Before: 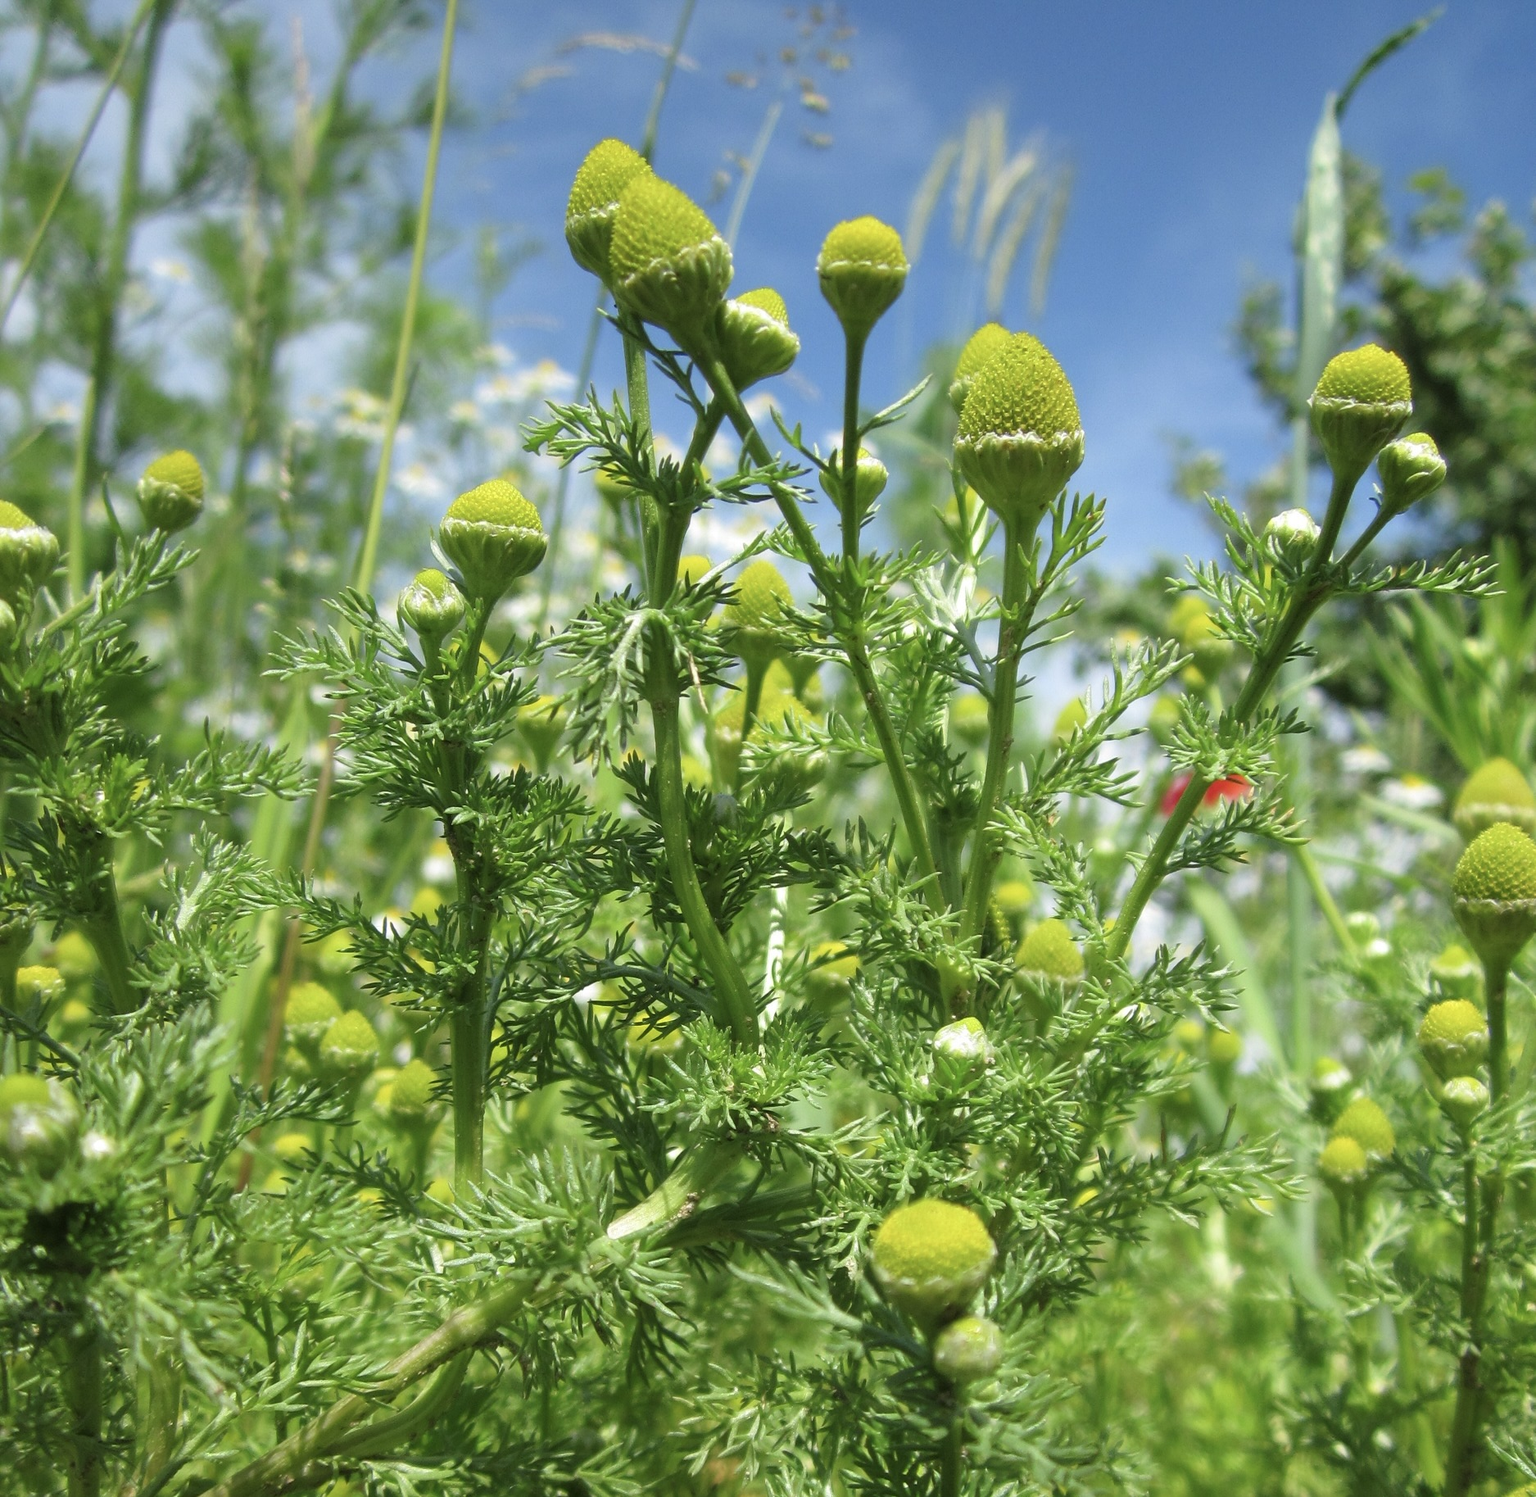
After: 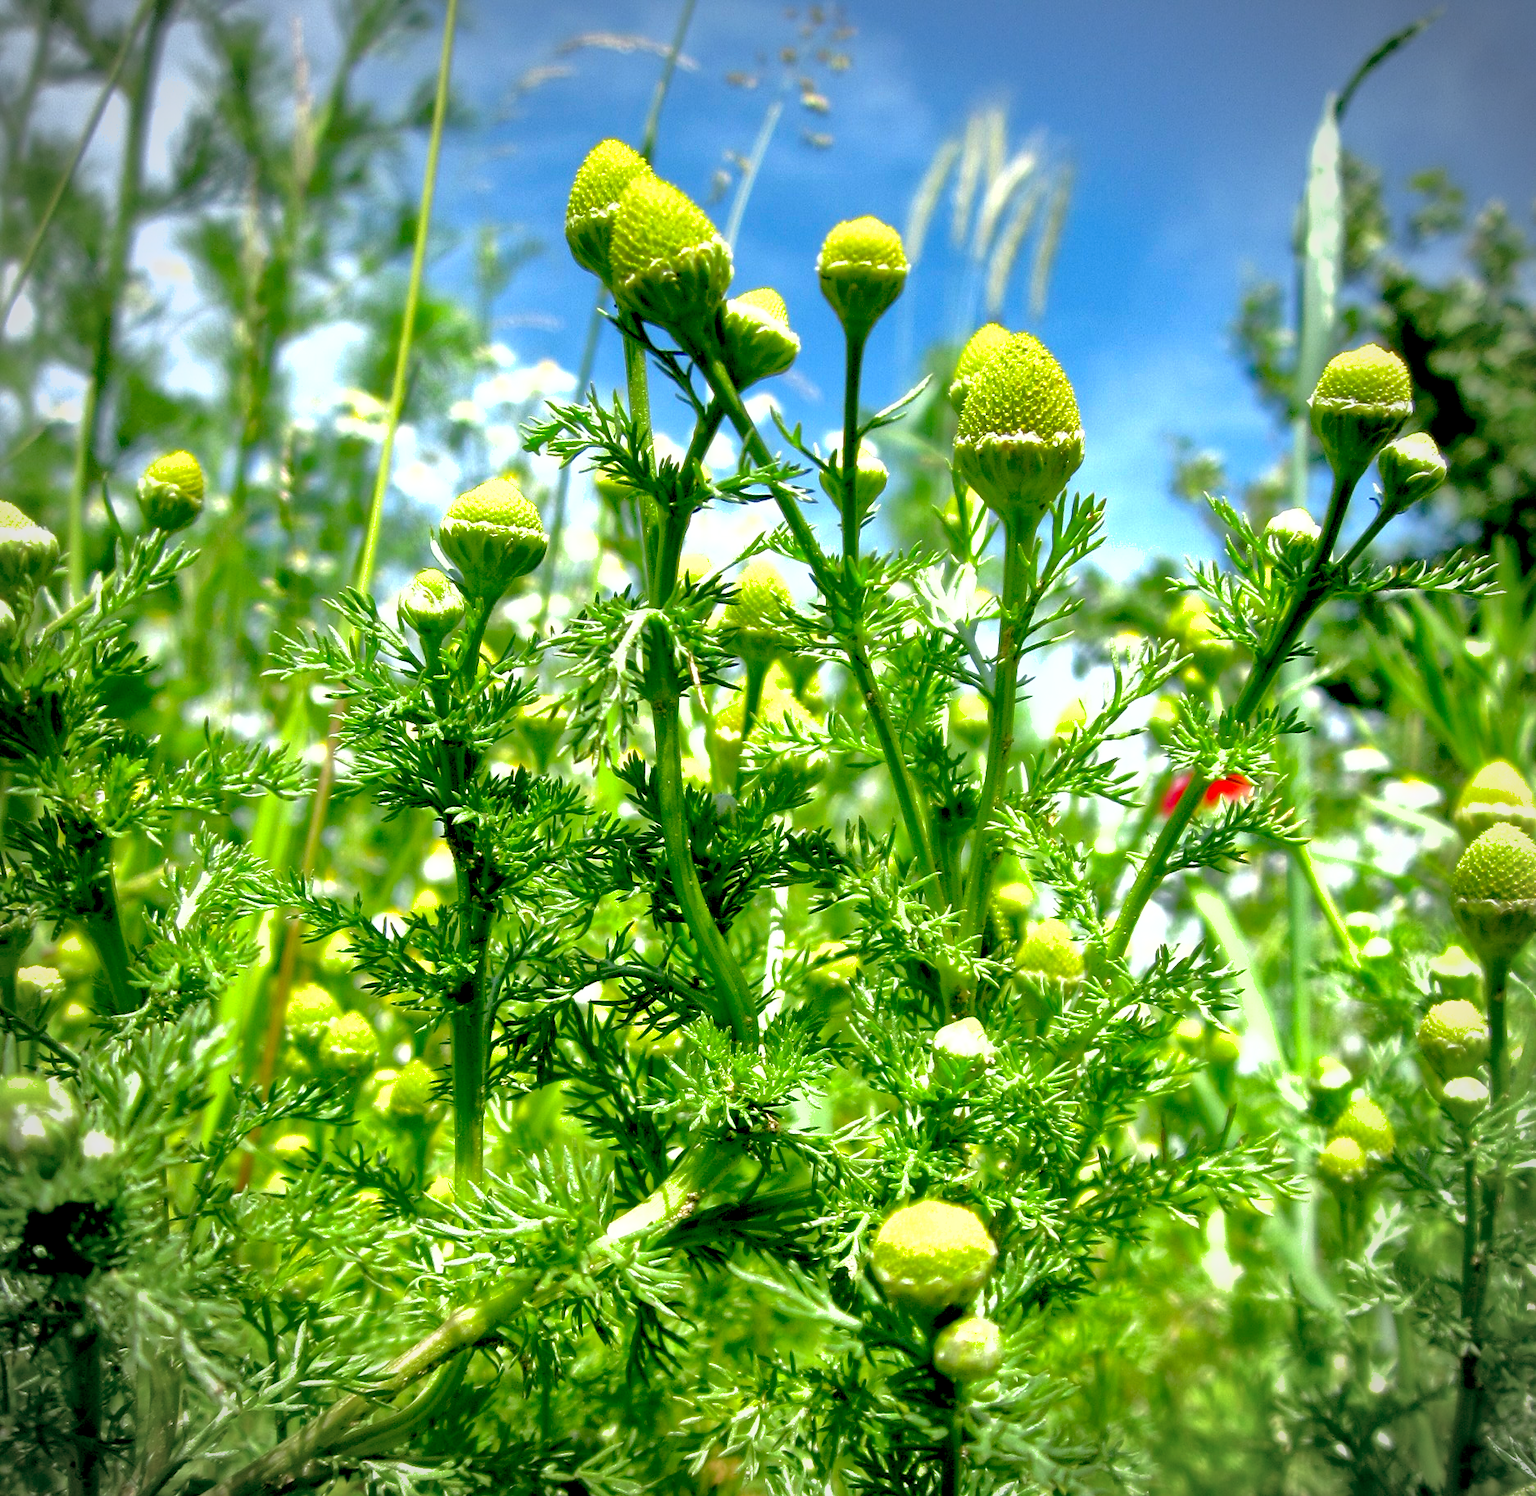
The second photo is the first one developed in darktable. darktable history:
exposure: black level correction 0.035, exposure 0.9 EV, compensate highlight preservation false
rotate and perspective: automatic cropping off
vignetting: unbound false
shadows and highlights: shadows 40, highlights -60
